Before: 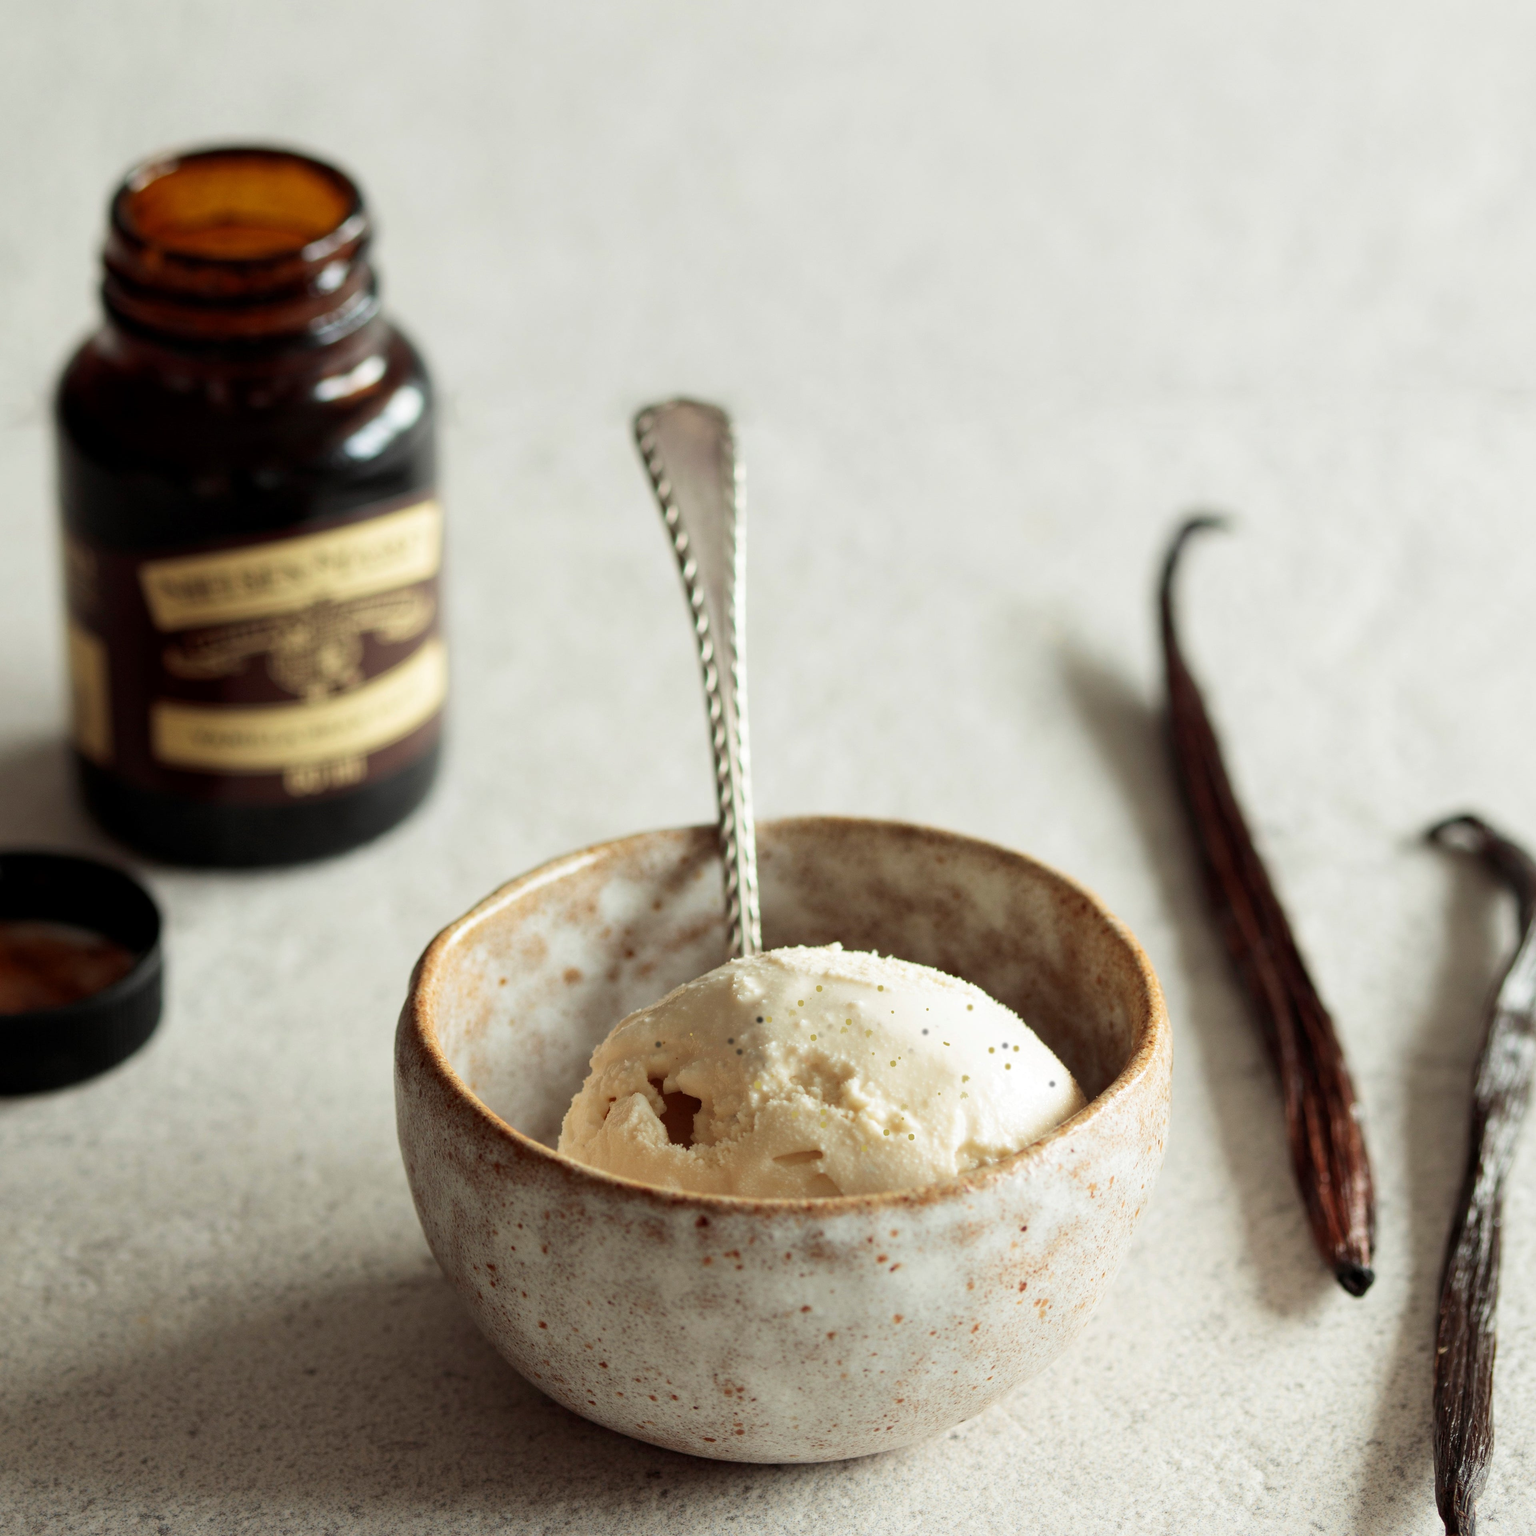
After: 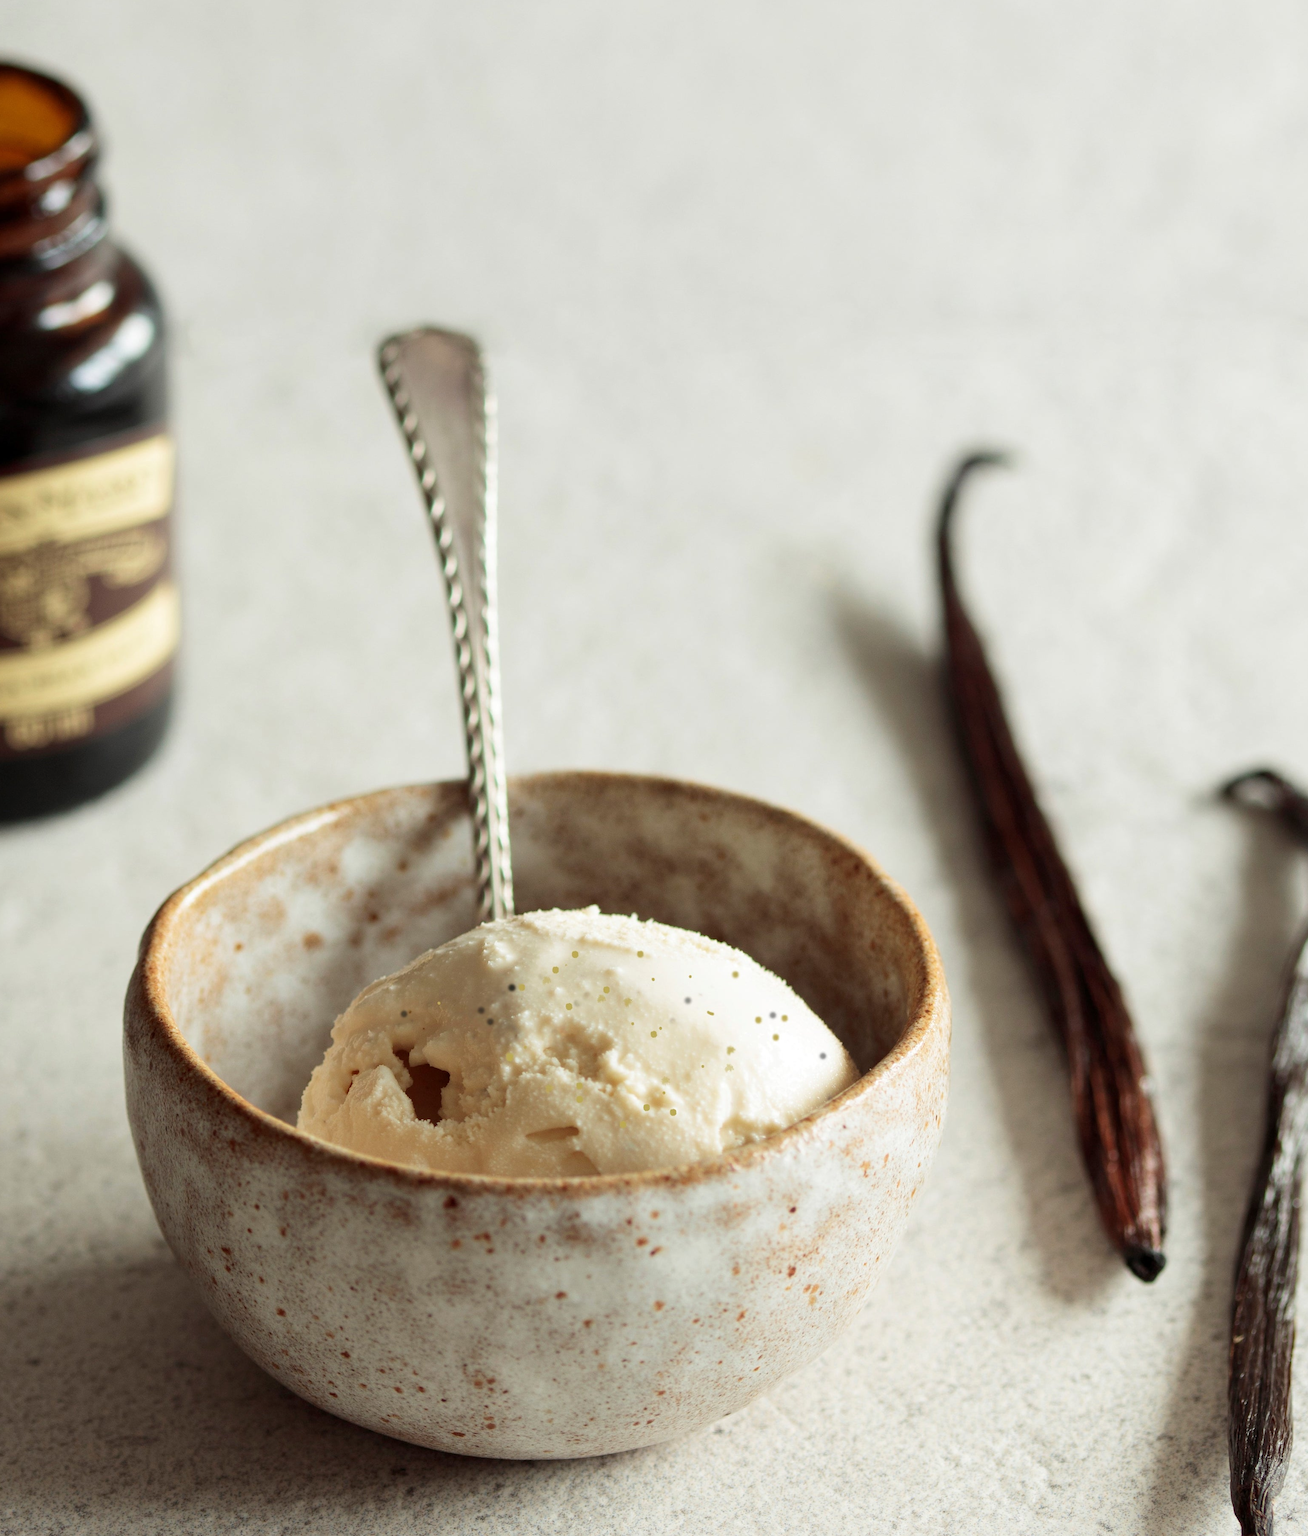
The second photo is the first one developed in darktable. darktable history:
crop and rotate: left 18.173%, top 5.968%, right 1.746%
